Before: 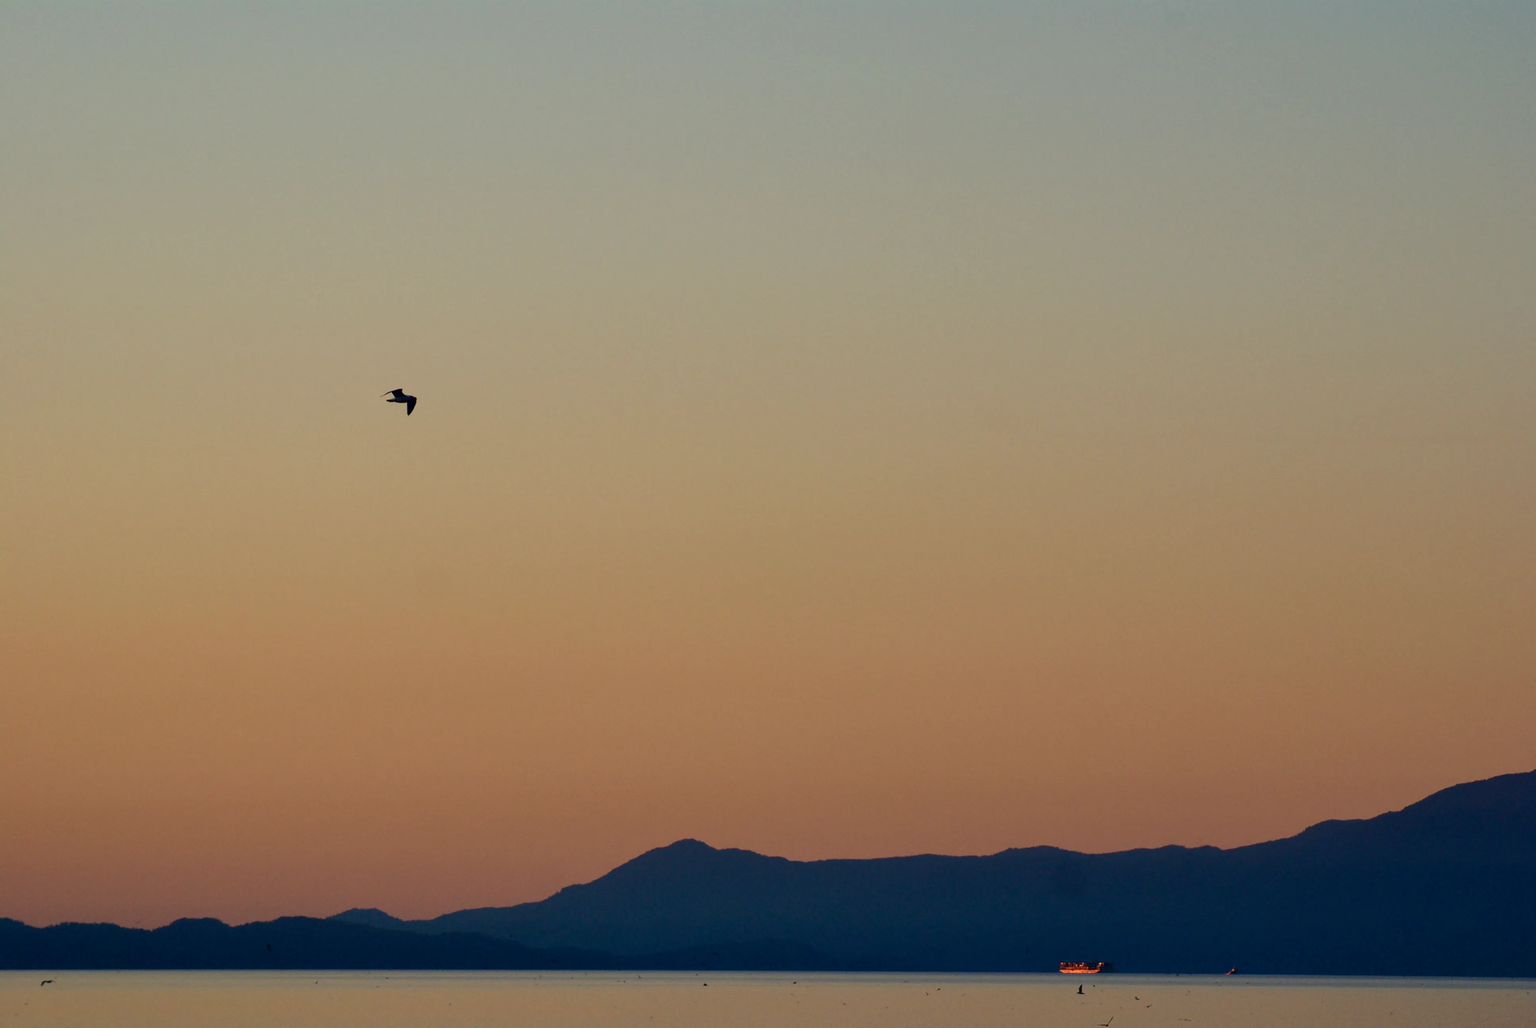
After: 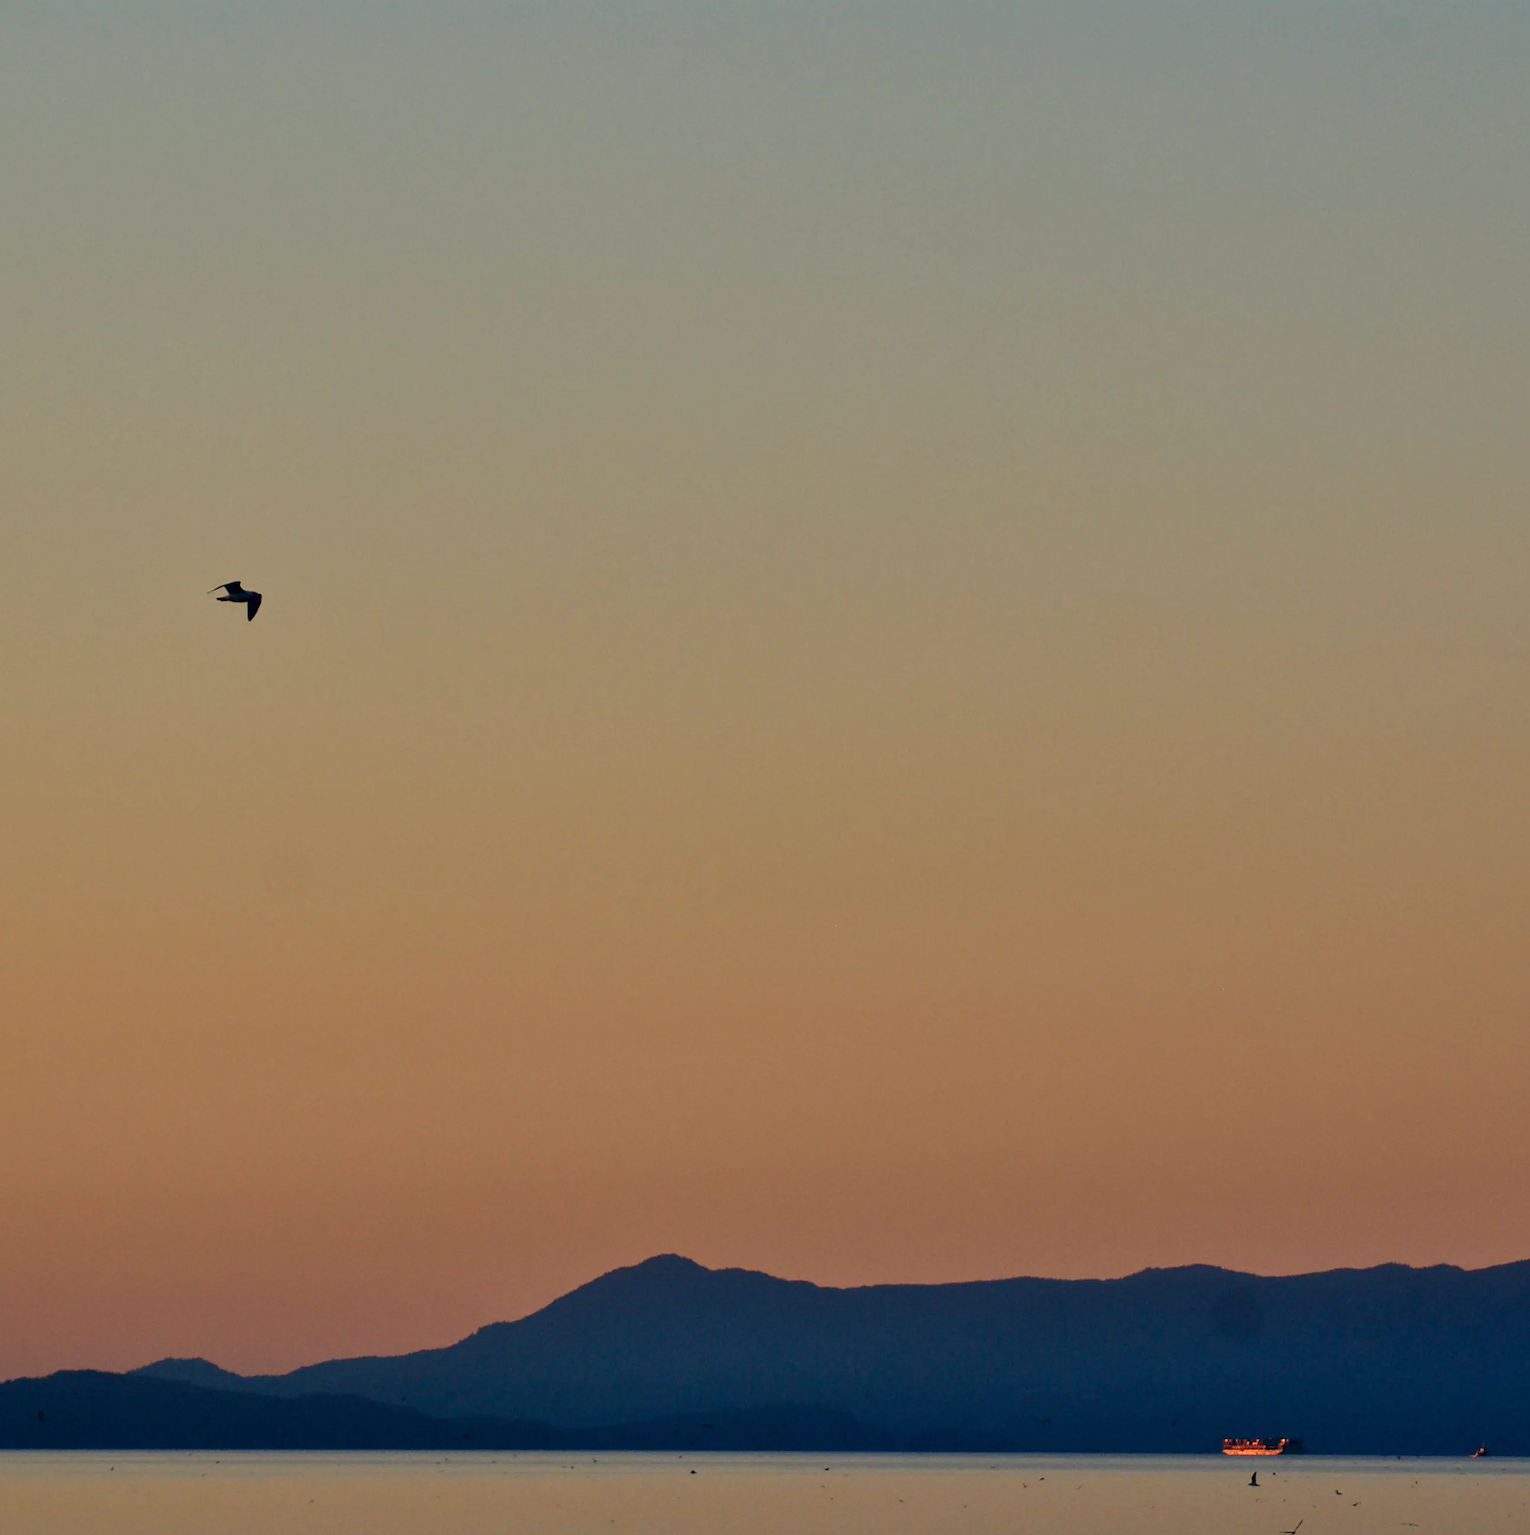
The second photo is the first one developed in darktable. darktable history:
shadows and highlights: radius 118.69, shadows 42.21, highlights -61.56, soften with gaussian
crop and rotate: left 15.754%, right 17.579%
